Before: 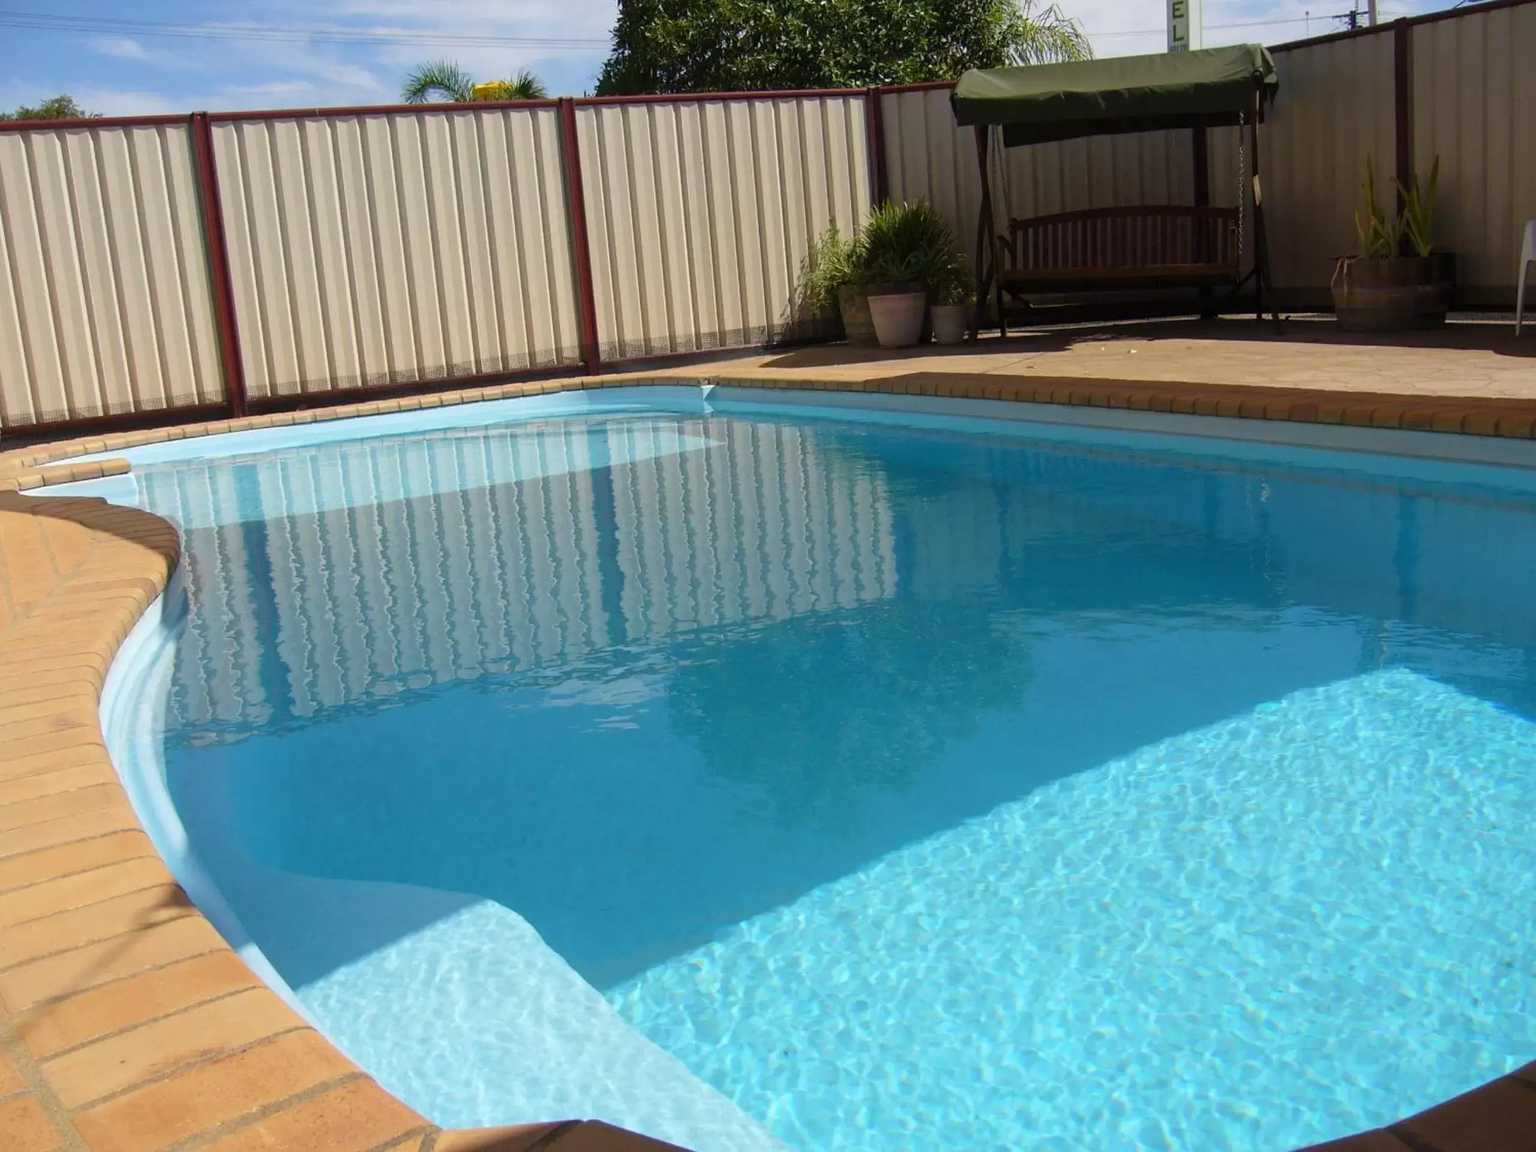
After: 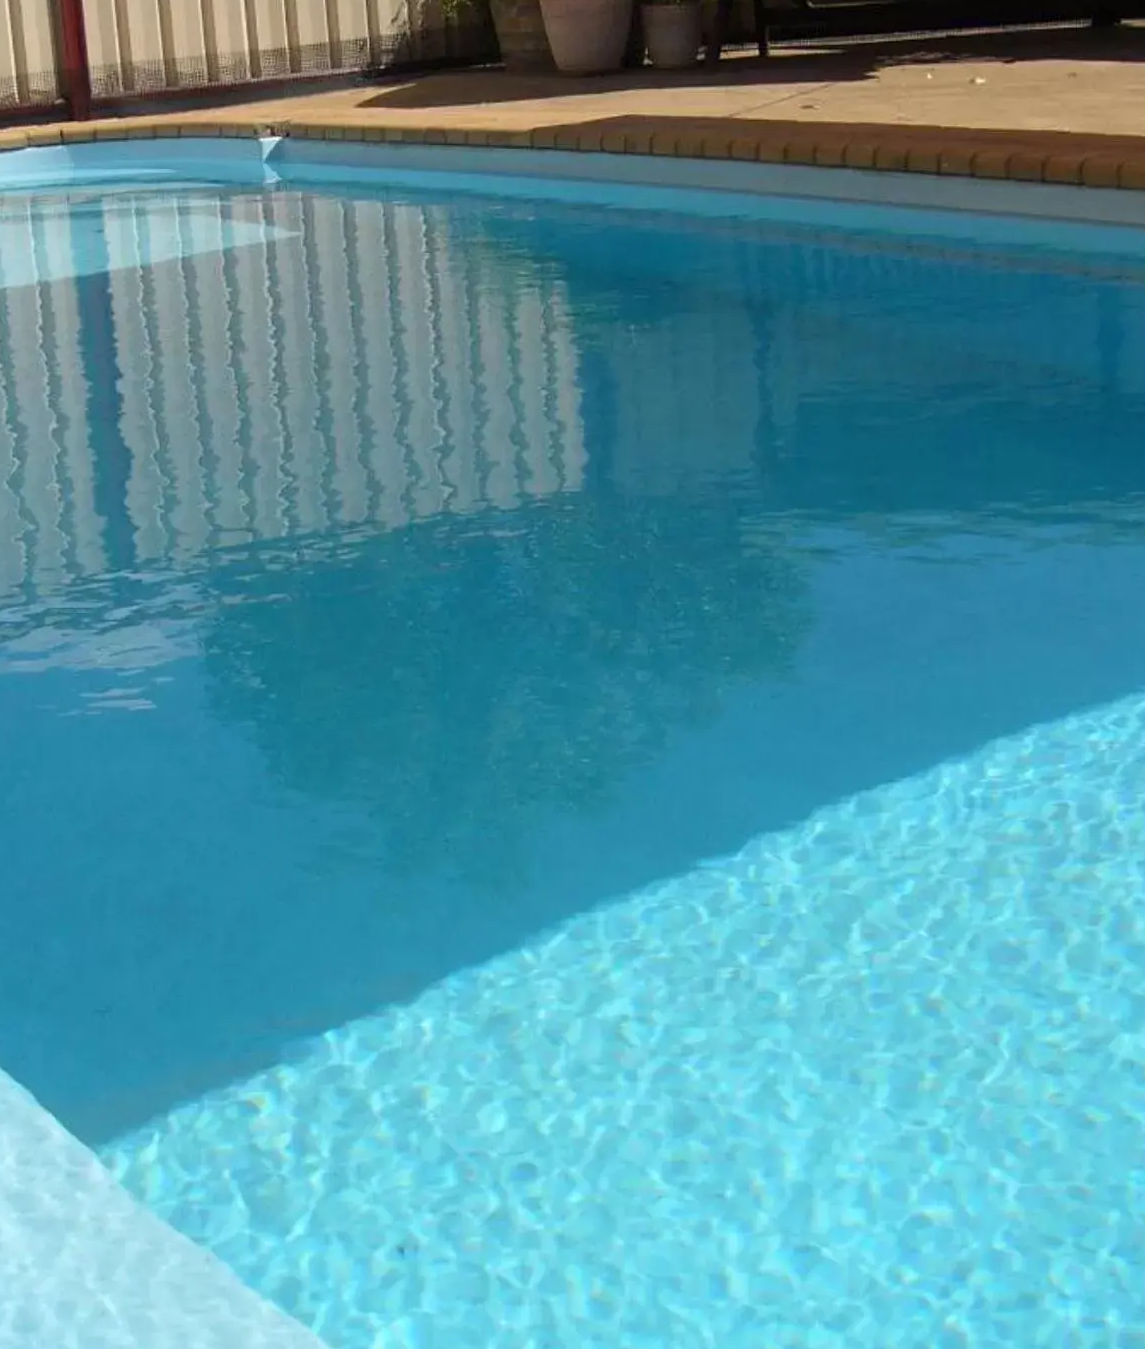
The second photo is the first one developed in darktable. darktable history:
crop: left 35.543%, top 26.339%, right 19.722%, bottom 3.36%
